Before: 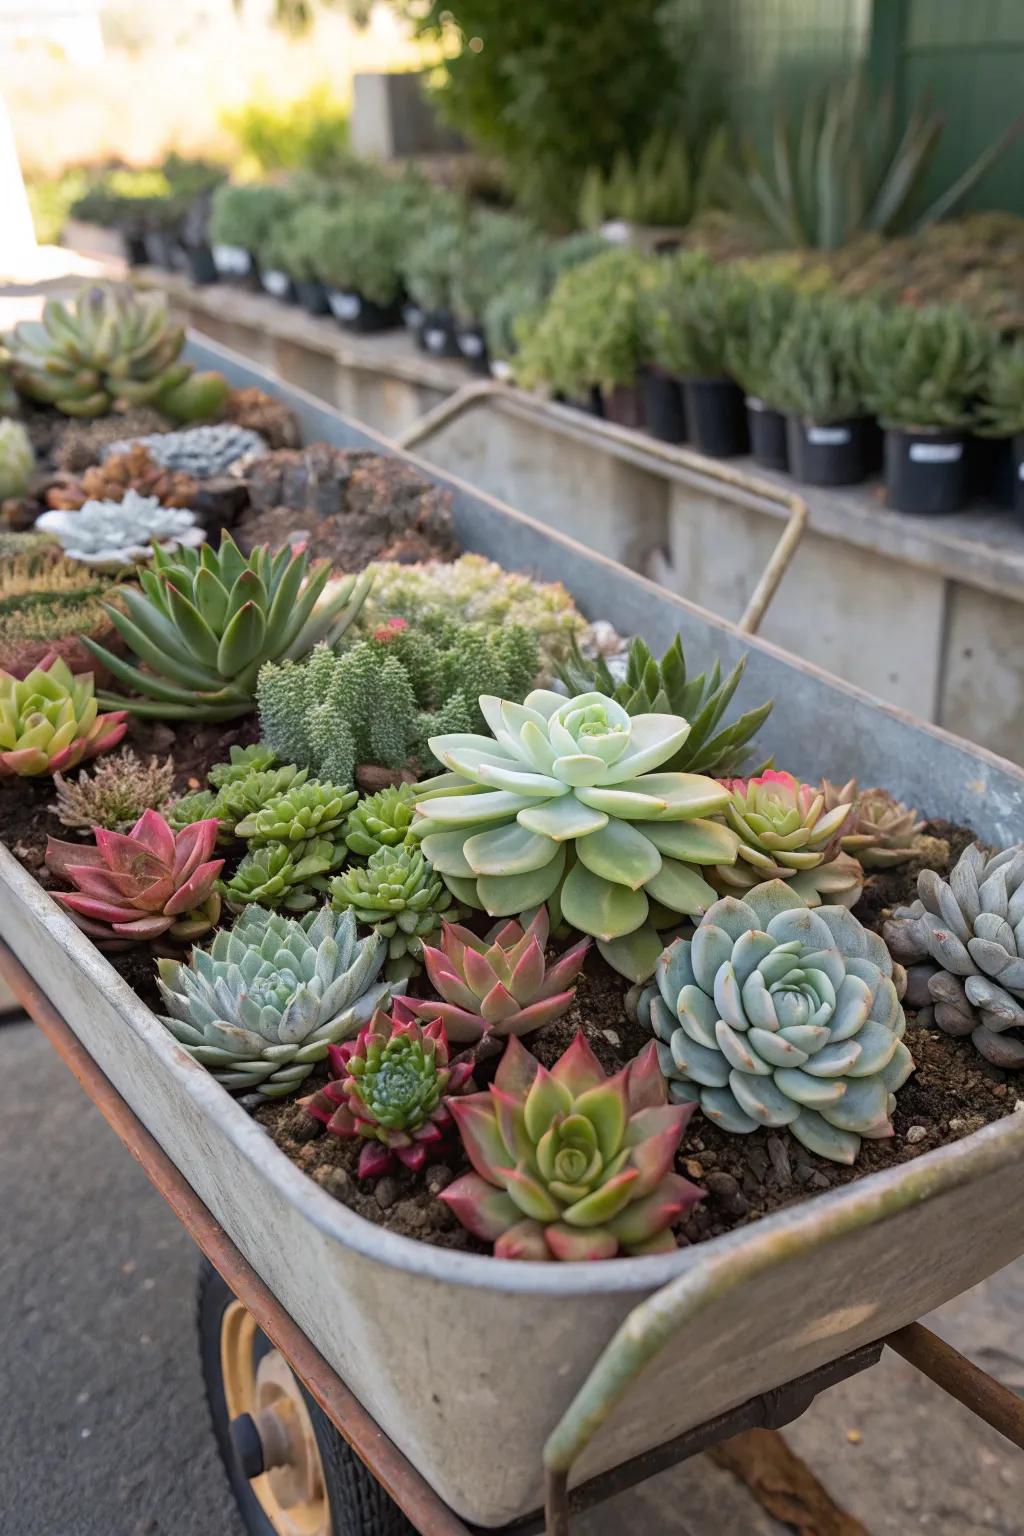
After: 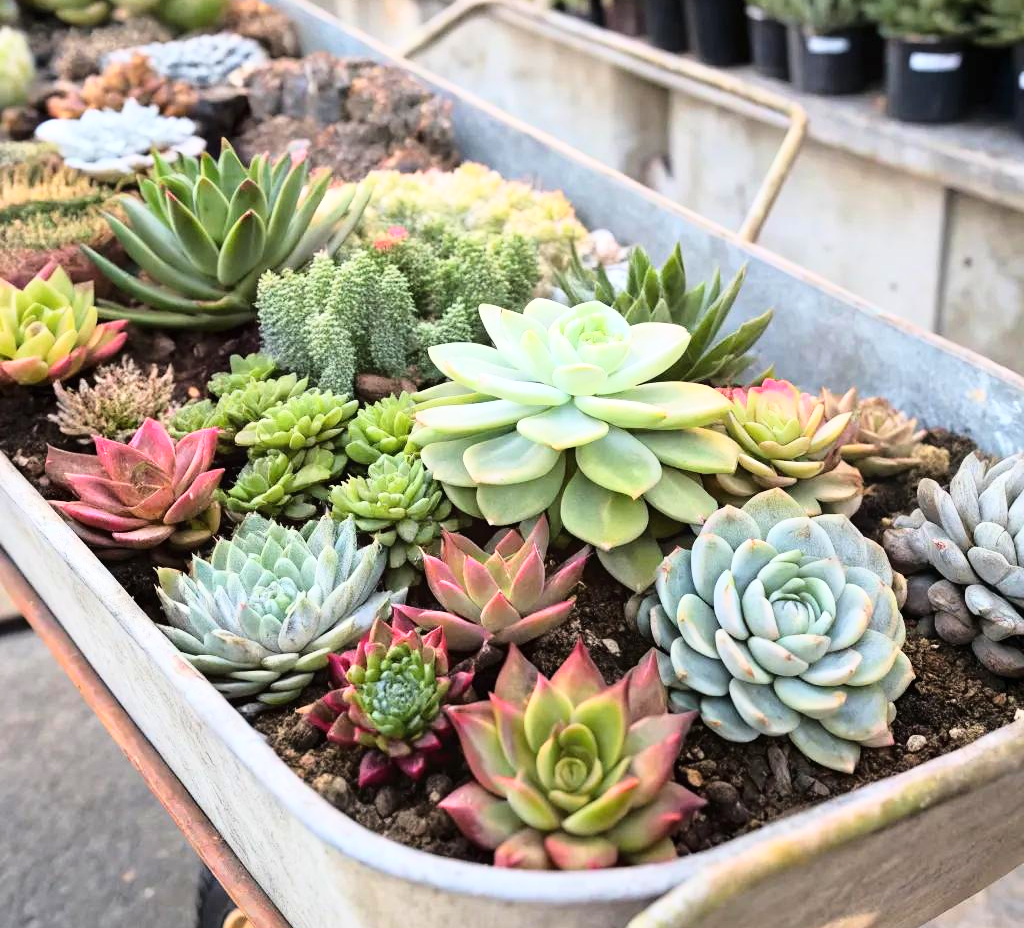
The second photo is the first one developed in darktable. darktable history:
crop and rotate: top 25.506%, bottom 14.031%
base curve: curves: ch0 [(0, 0) (0.026, 0.03) (0.109, 0.232) (0.351, 0.748) (0.669, 0.968) (1, 1)]
